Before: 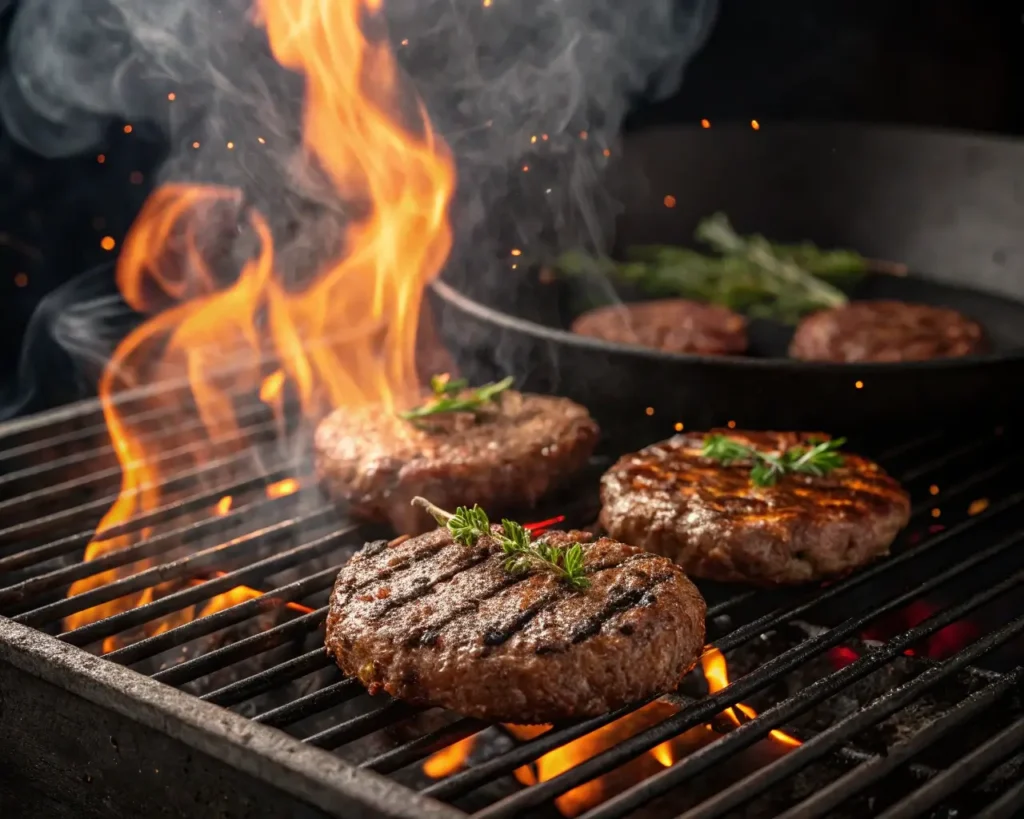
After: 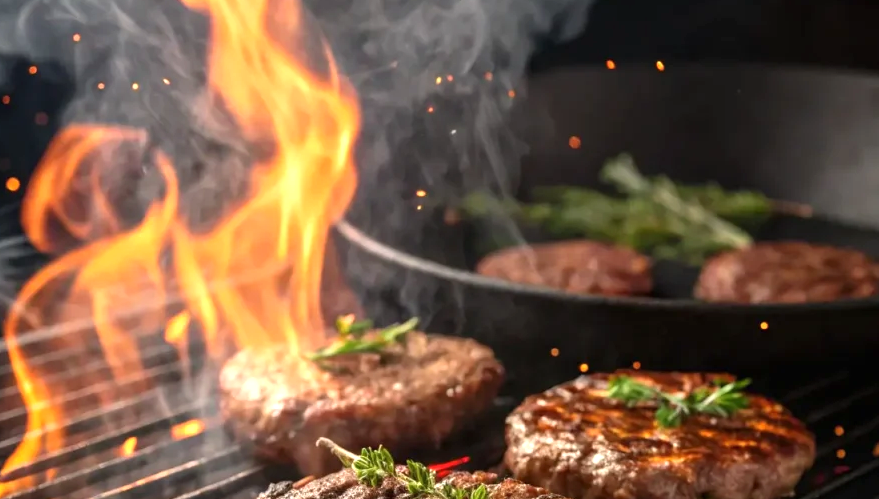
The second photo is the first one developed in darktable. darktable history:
crop and rotate: left 9.285%, top 7.216%, right 4.854%, bottom 31.804%
exposure: black level correction 0, exposure 0.597 EV, compensate highlight preservation false
